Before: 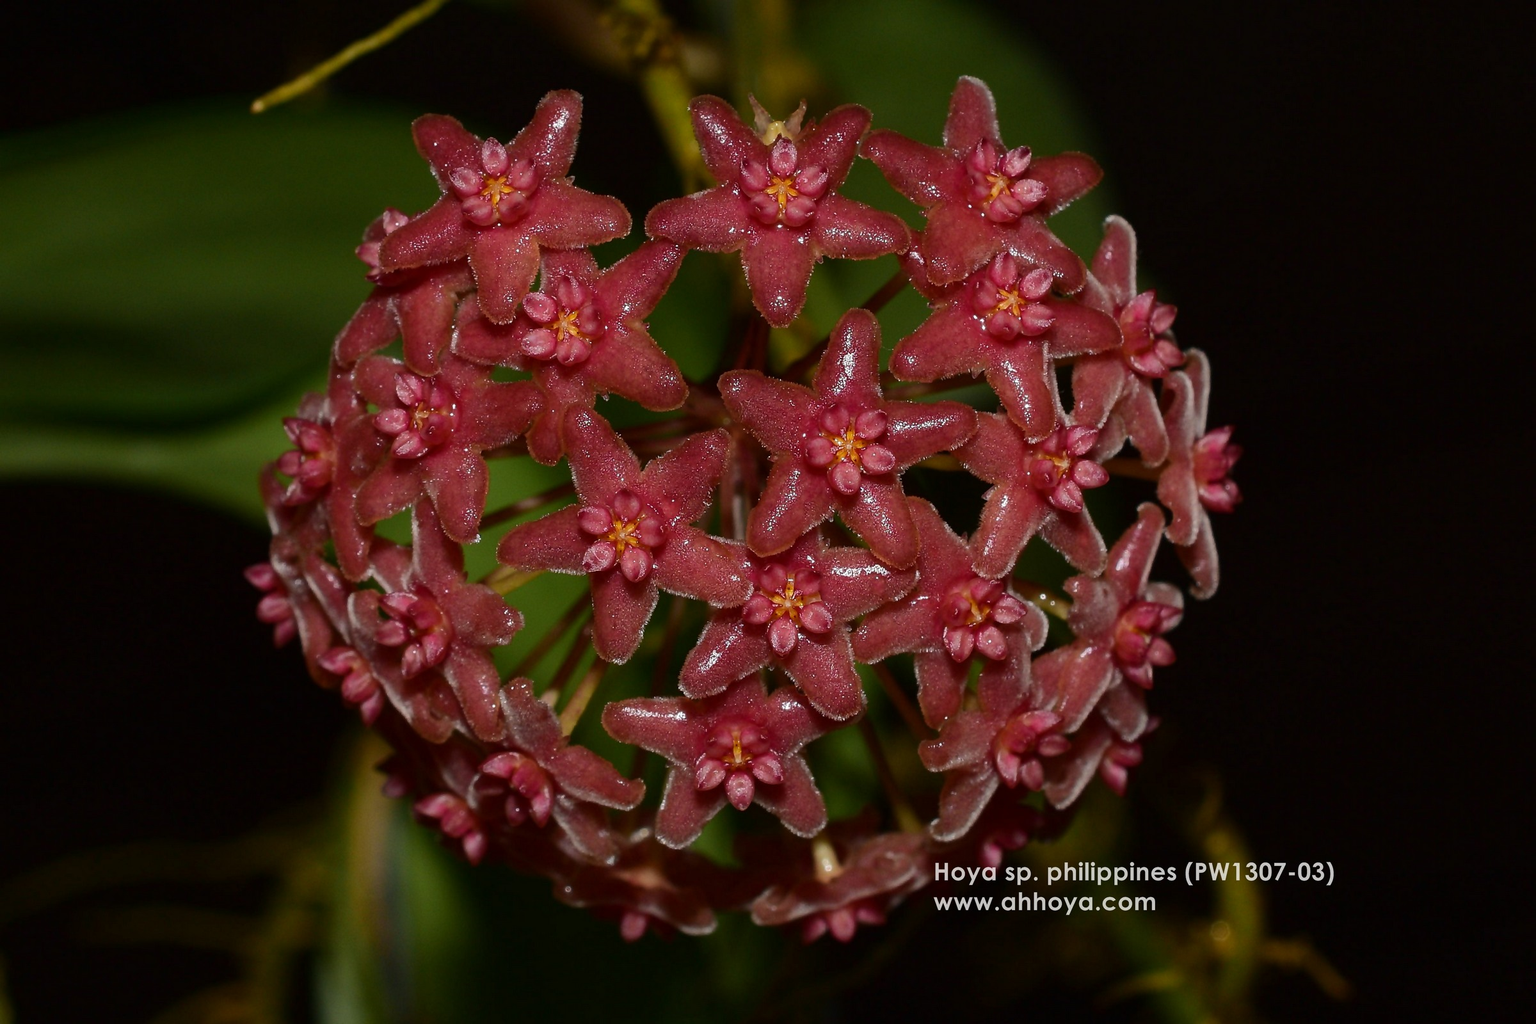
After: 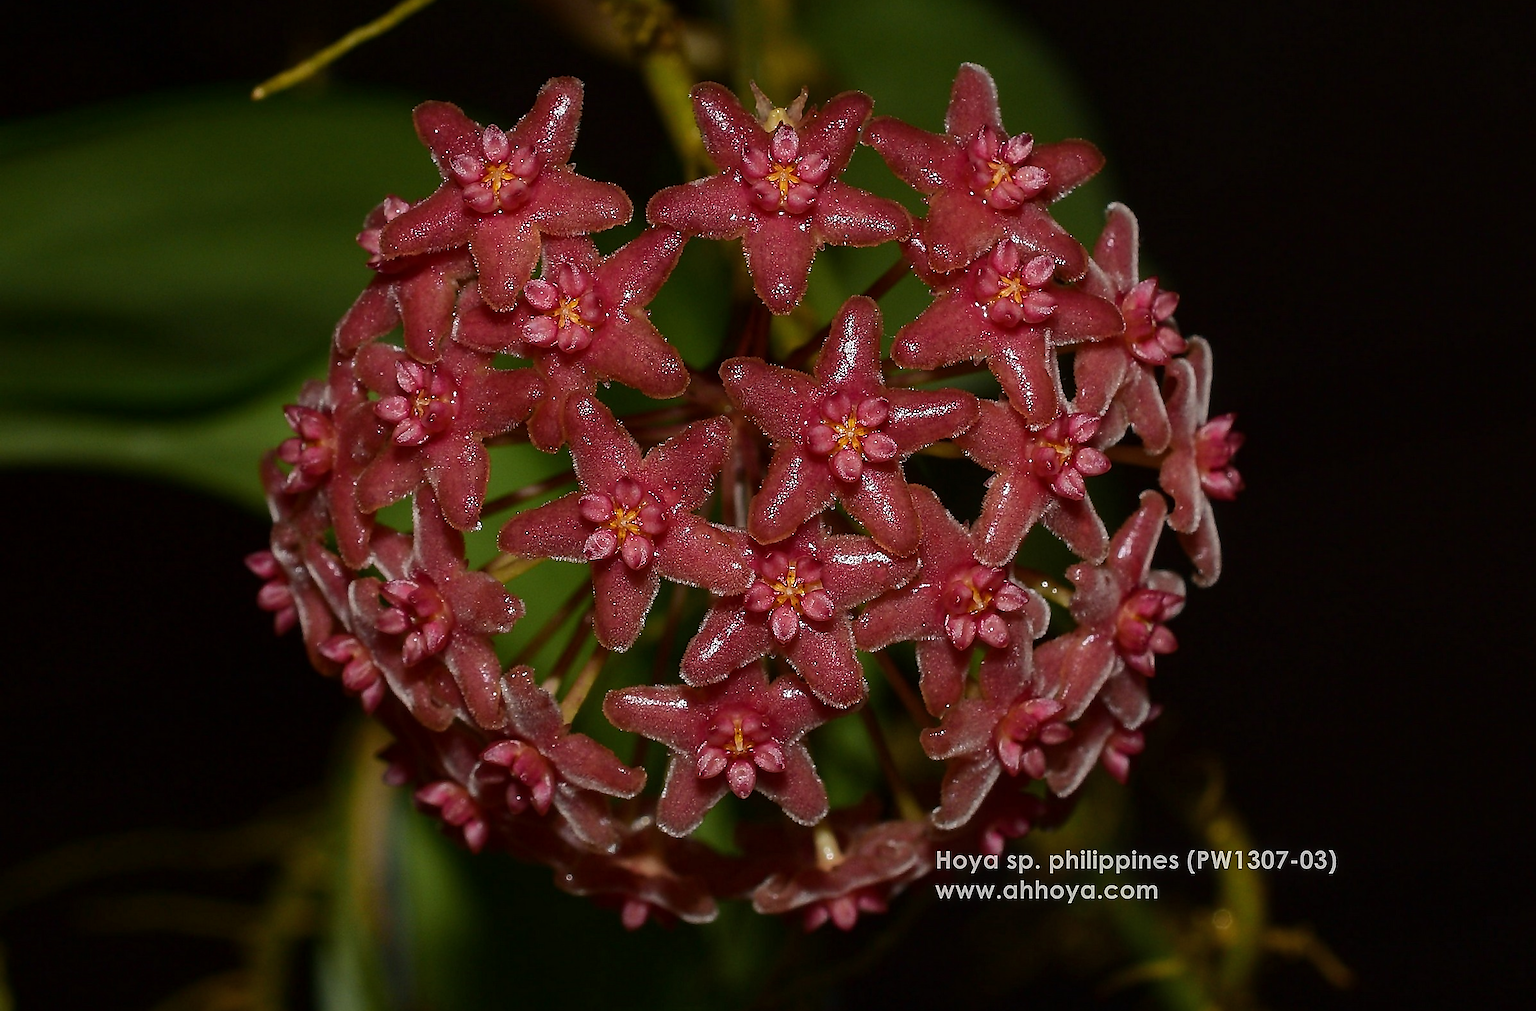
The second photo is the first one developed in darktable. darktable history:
sharpen: radius 1.377, amount 1.249, threshold 0.785
crop: top 1.373%, right 0.025%
local contrast: detail 109%
